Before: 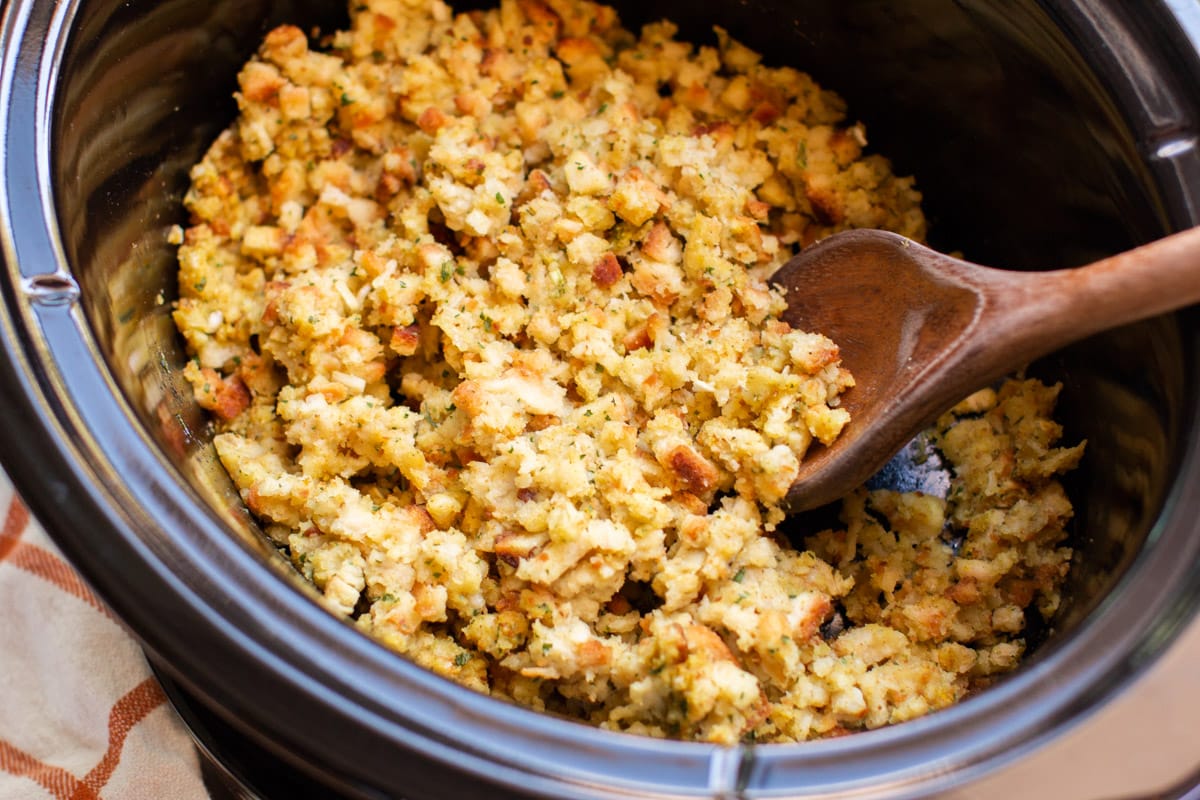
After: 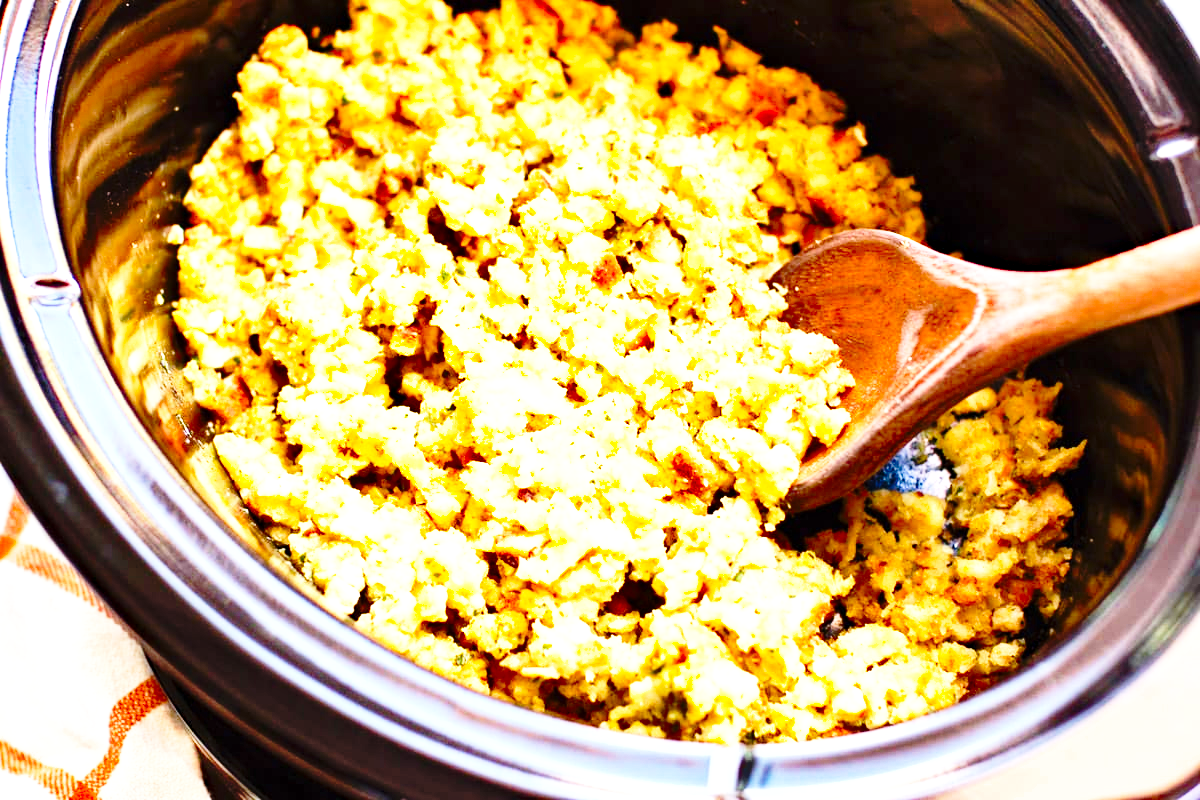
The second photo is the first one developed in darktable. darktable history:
contrast brightness saturation: saturation 0.13
exposure: exposure 1.497 EV, compensate highlight preservation false
shadows and highlights: soften with gaussian
base curve: curves: ch0 [(0, 0) (0.04, 0.03) (0.133, 0.232) (0.448, 0.748) (0.843, 0.968) (1, 1)], preserve colors none
haze removal: adaptive false
